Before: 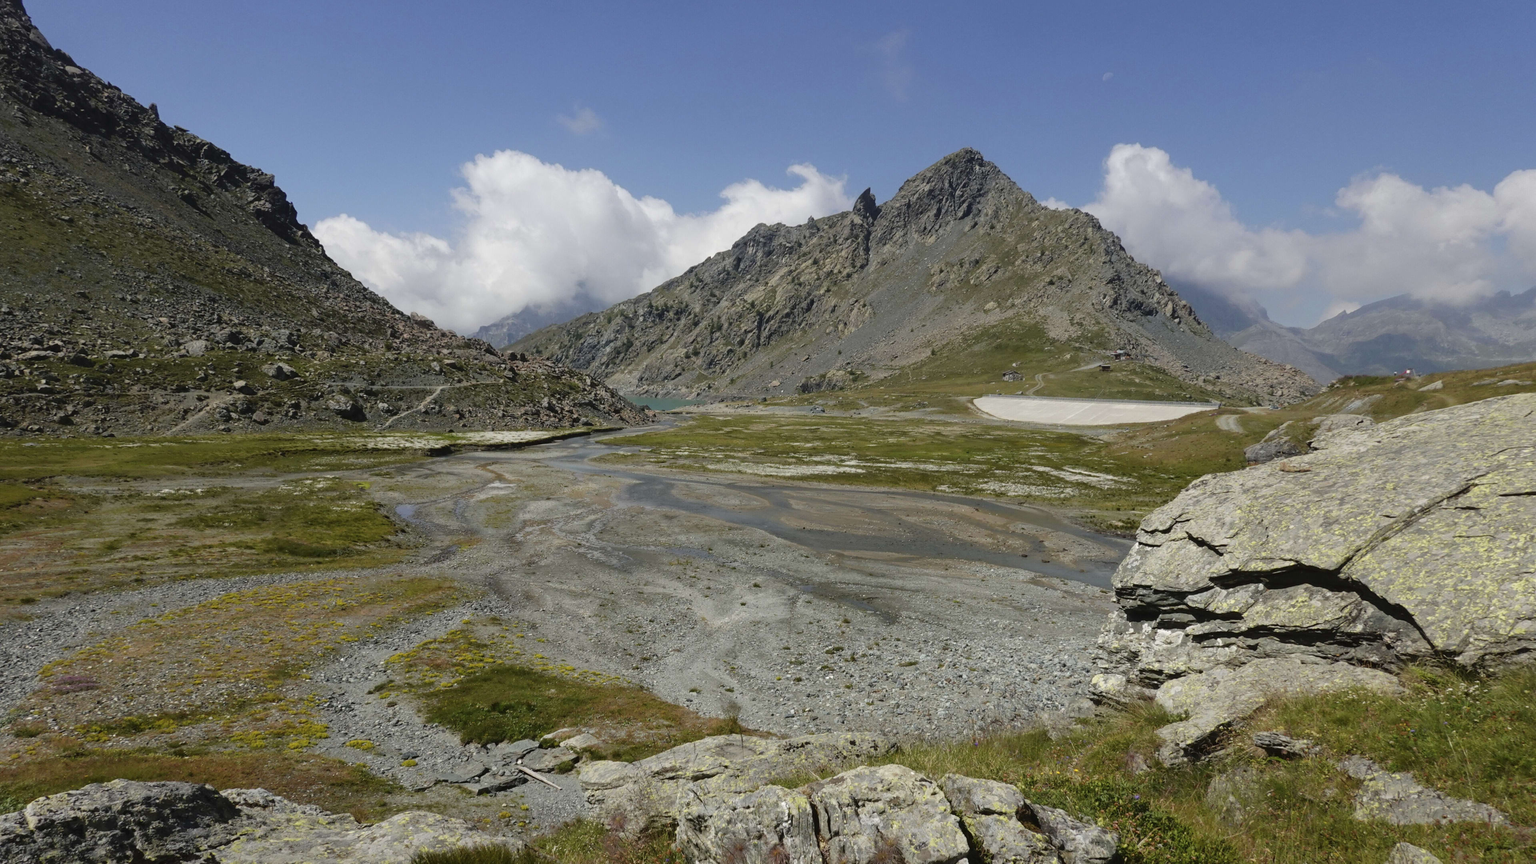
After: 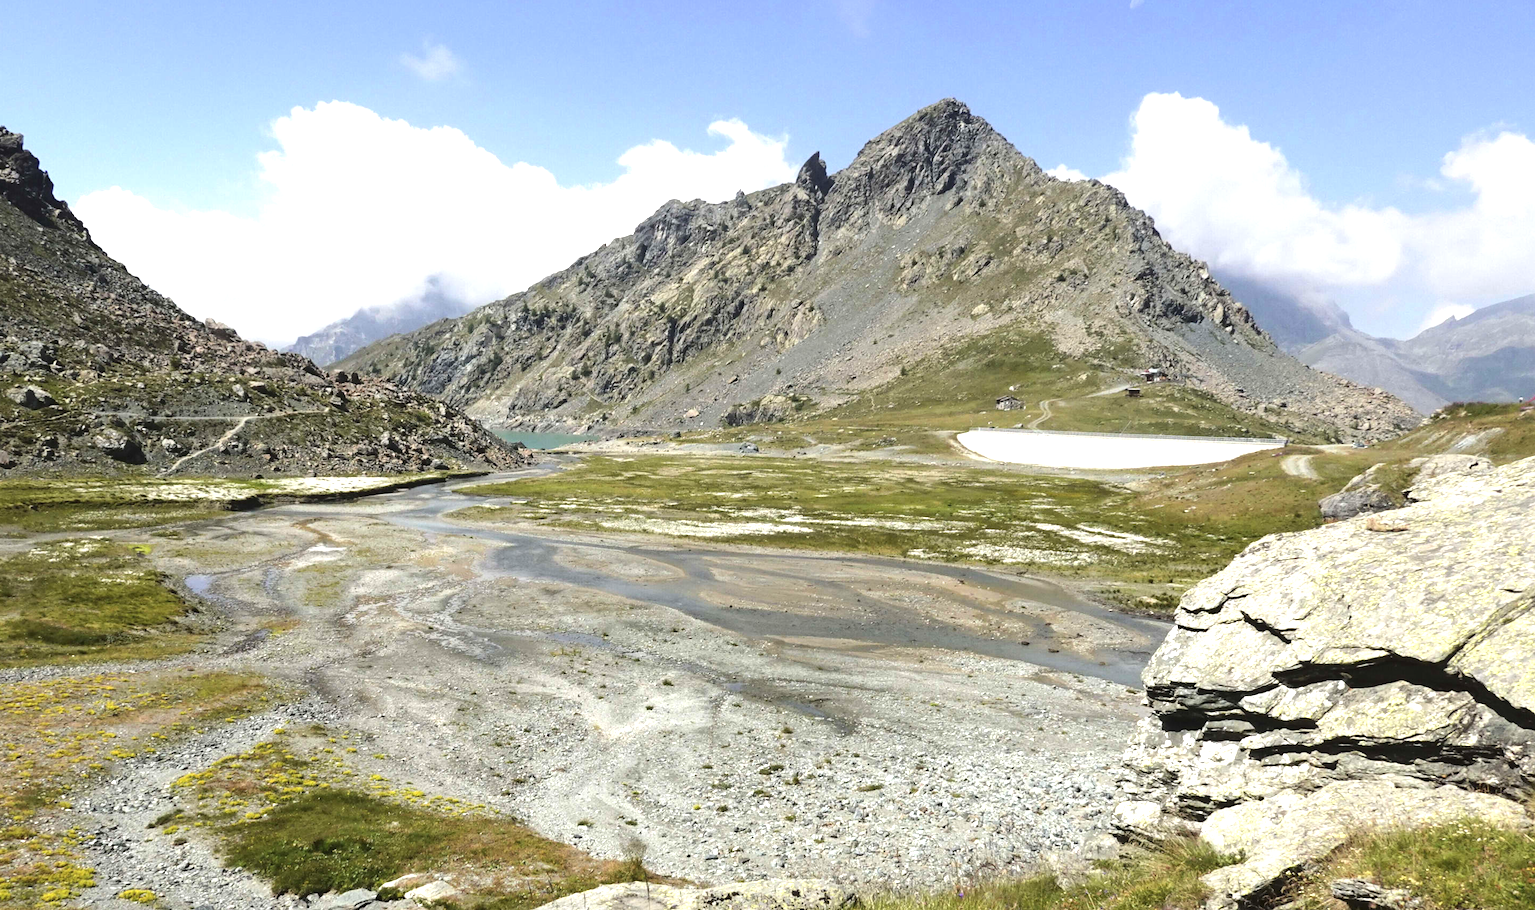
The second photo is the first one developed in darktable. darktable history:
tone equalizer: -8 EV -0.417 EV, -7 EV -0.389 EV, -6 EV -0.333 EV, -5 EV -0.222 EV, -3 EV 0.222 EV, -2 EV 0.333 EV, -1 EV 0.389 EV, +0 EV 0.417 EV, edges refinement/feathering 500, mask exposure compensation -1.57 EV, preserve details no
exposure: black level correction 0, exposure 1.015 EV, compensate exposure bias true, compensate highlight preservation false
crop: left 16.768%, top 8.653%, right 8.362%, bottom 12.485%
